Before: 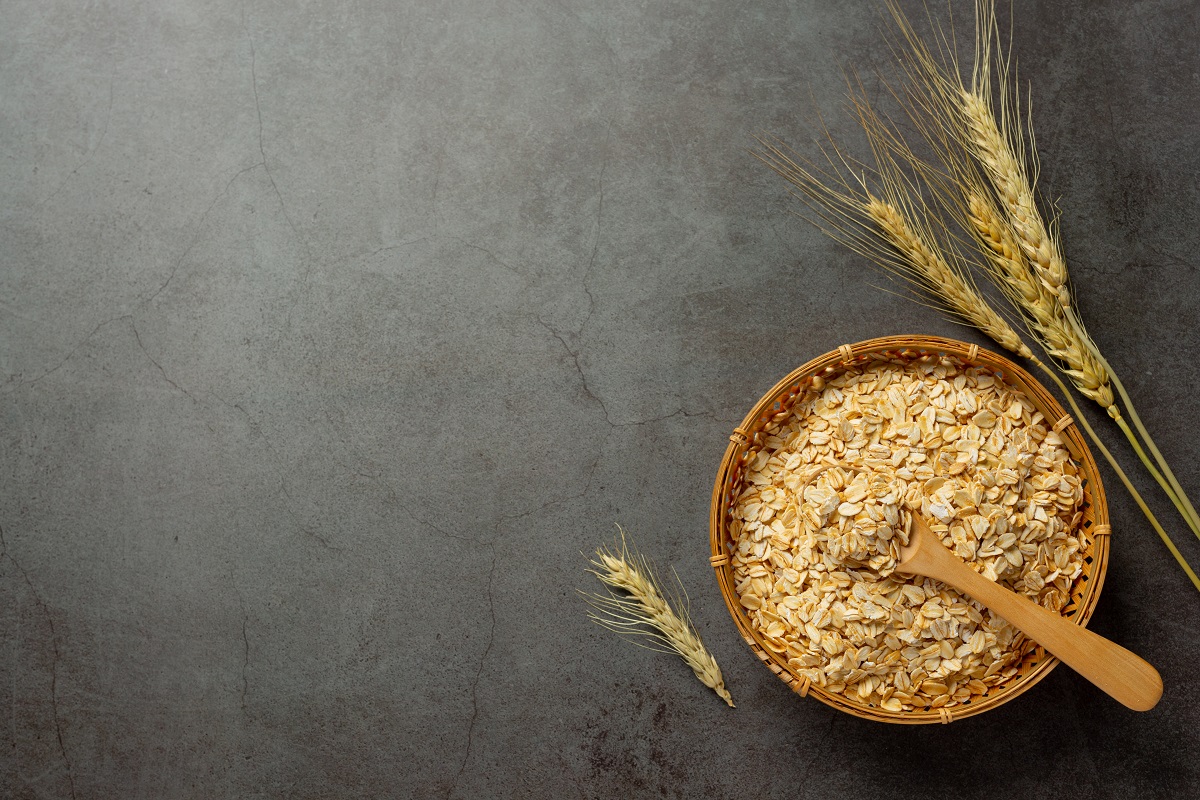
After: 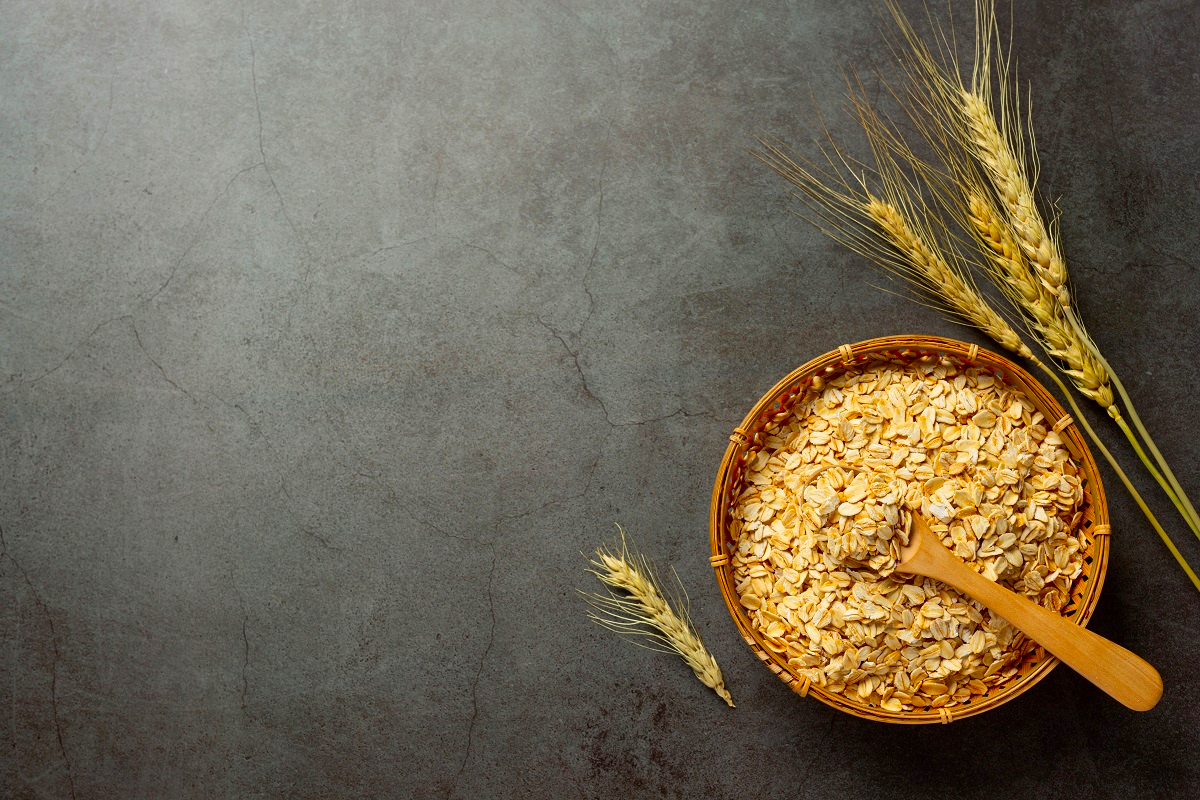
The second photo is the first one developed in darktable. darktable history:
contrast brightness saturation: contrast 0.158, saturation 0.311
